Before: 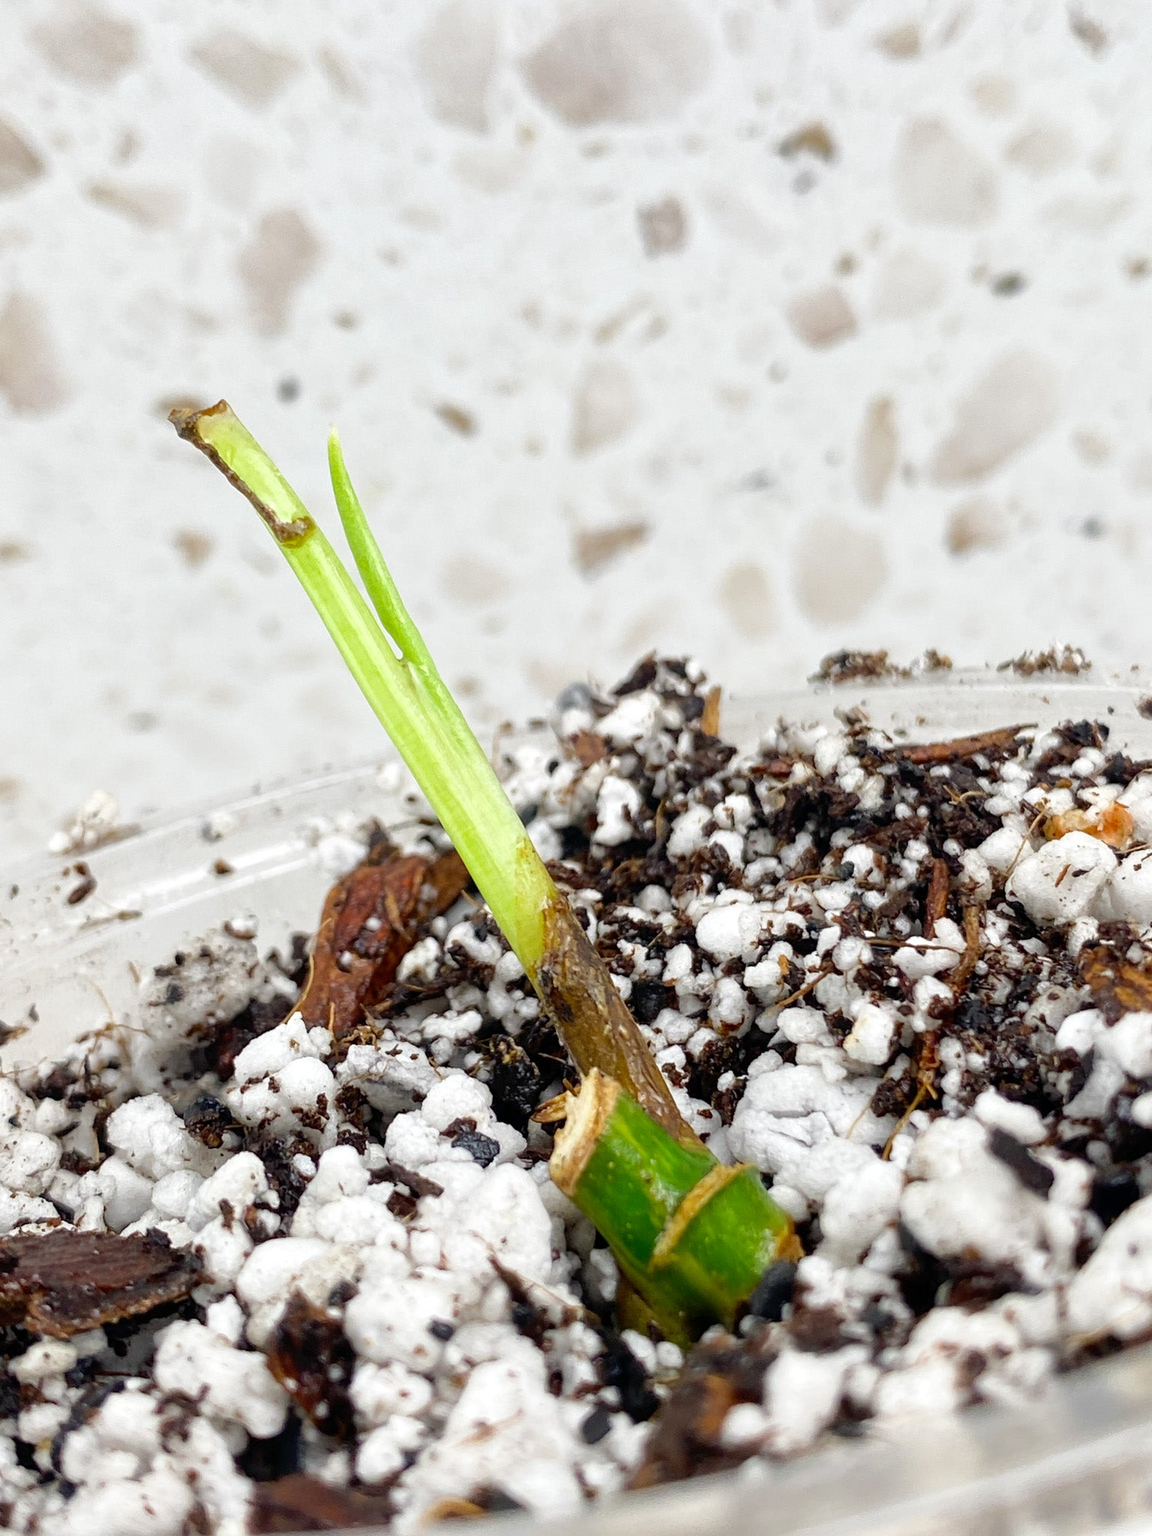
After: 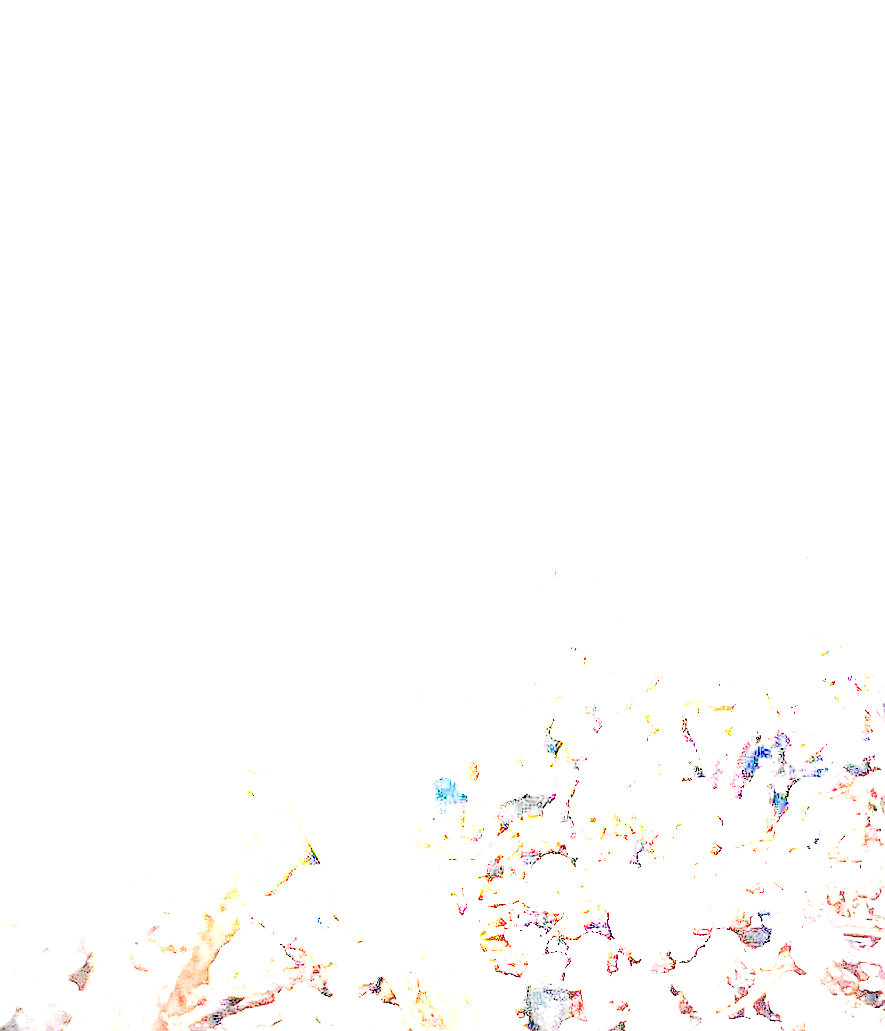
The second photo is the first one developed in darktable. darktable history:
sharpen: radius 0.999, threshold 0.989
exposure: exposure 7.931 EV, compensate highlight preservation false
base curve: curves: ch0 [(0, 0) (0.579, 0.807) (1, 1)], preserve colors none
contrast brightness saturation: brightness 0.142
tone equalizer: edges refinement/feathering 500, mask exposure compensation -1.57 EV, preserve details no
vignetting: fall-off radius 31.4%, brightness -0.401, saturation -0.292
crop: left 20.708%, top 15.916%, right 21.628%, bottom 33.734%
color calibration: illuminant same as pipeline (D50), adaptation XYZ, x 0.345, y 0.357, temperature 5014.95 K
